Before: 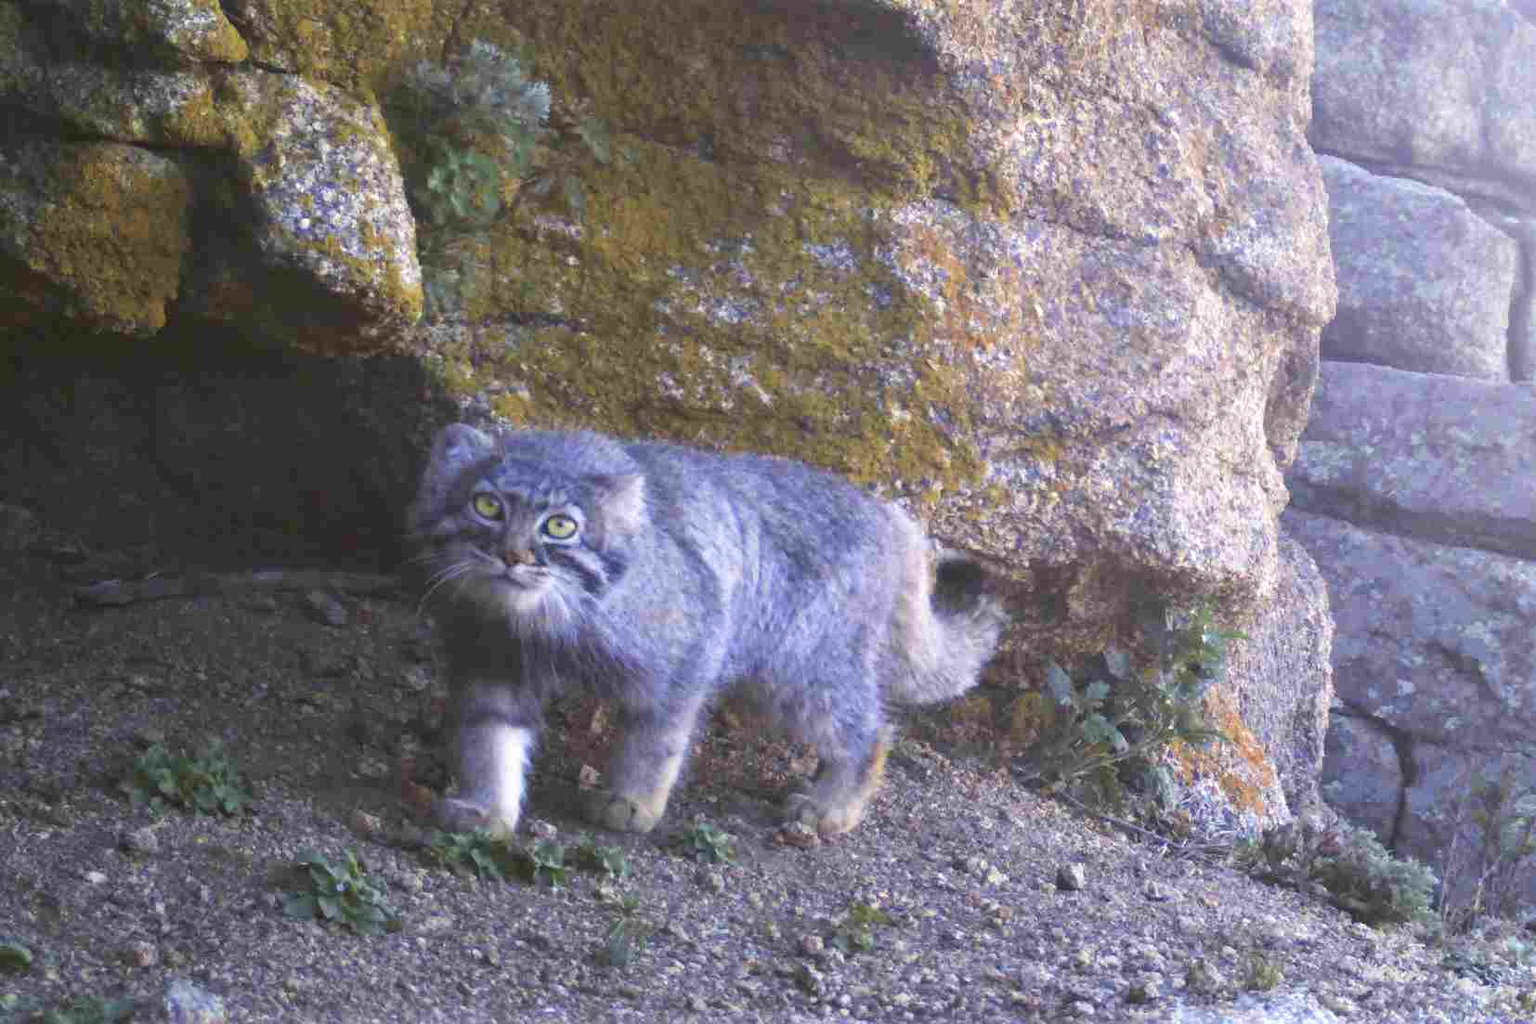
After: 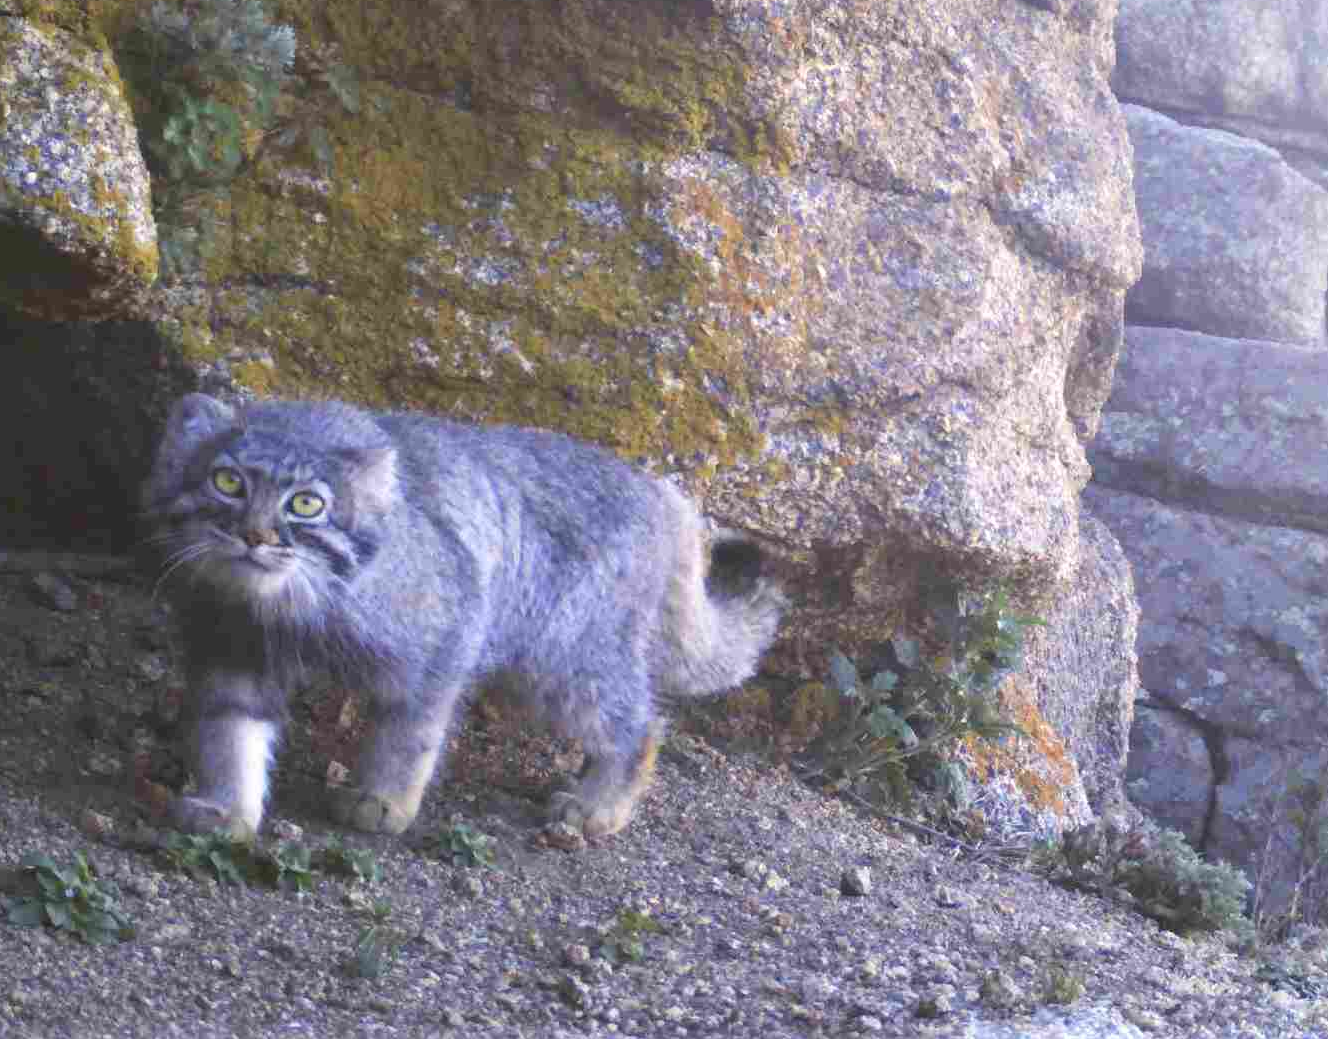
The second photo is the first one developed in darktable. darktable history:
crop and rotate: left 17.959%, top 5.771%, right 1.742%
rotate and perspective: crop left 0, crop top 0
